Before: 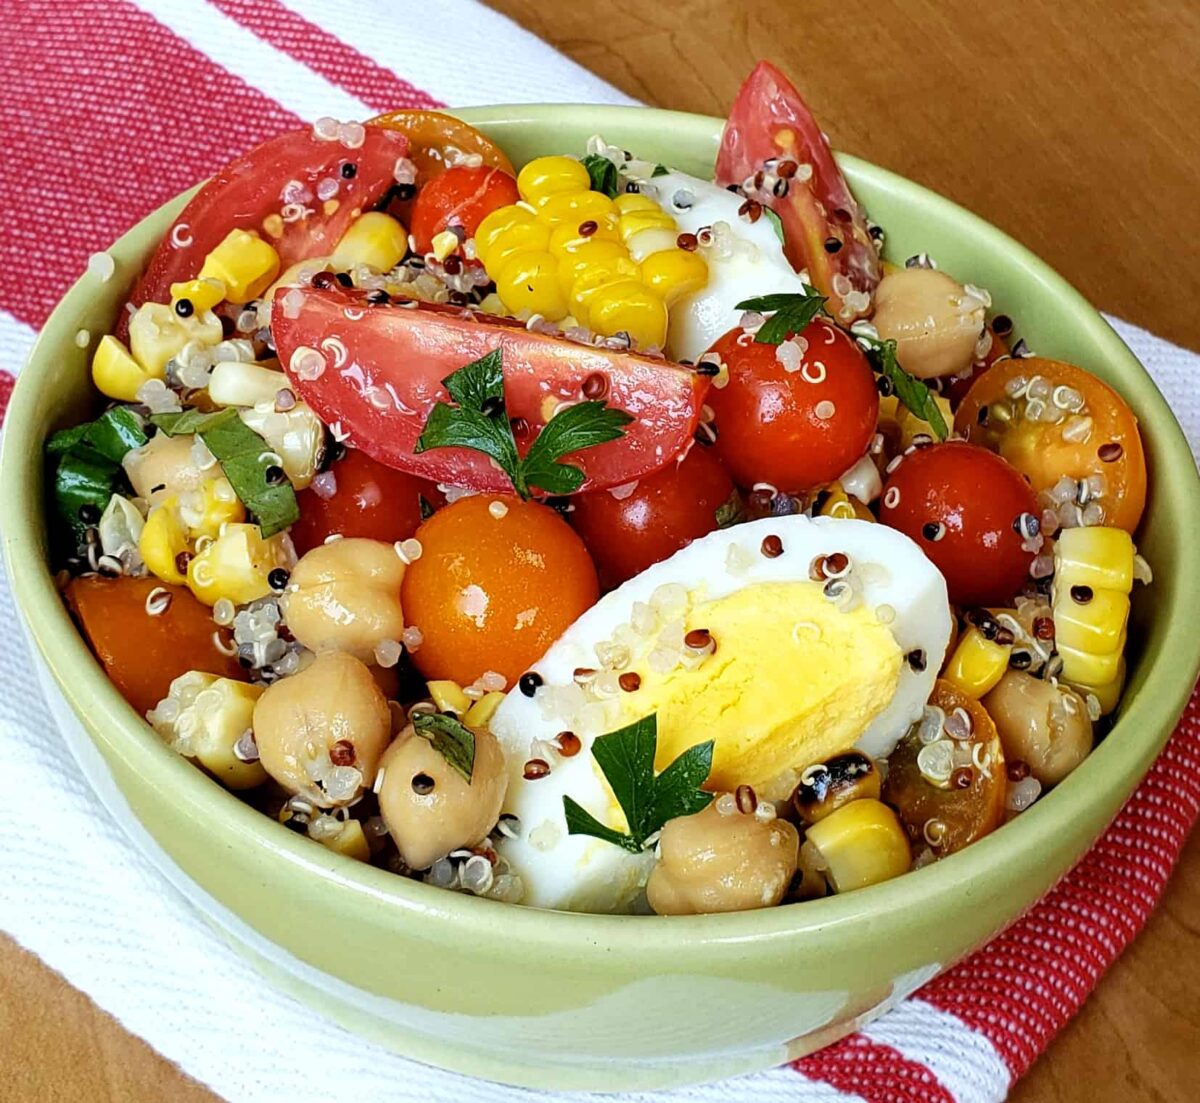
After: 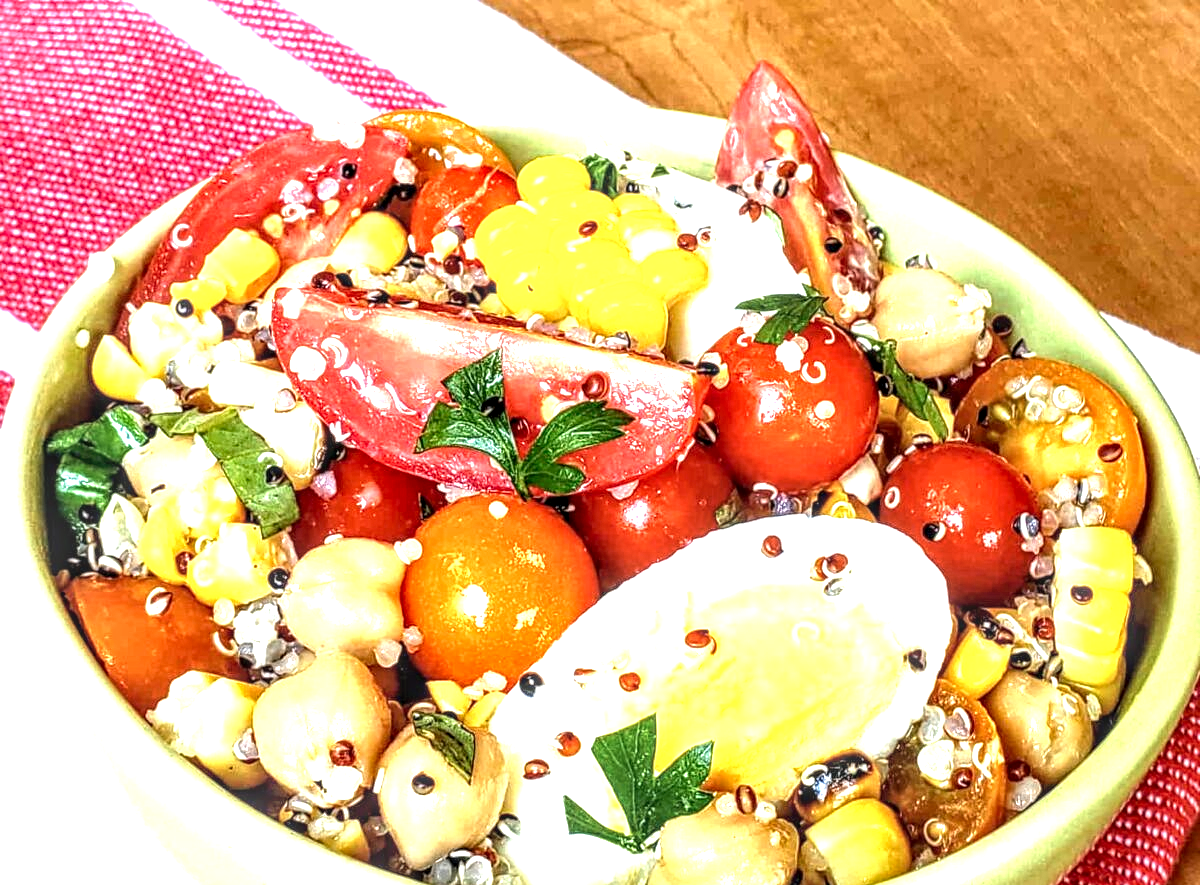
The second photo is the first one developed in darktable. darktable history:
crop: bottom 19.691%
exposure: black level correction 0, exposure 1.39 EV, compensate highlight preservation false
local contrast: highlights 6%, shadows 5%, detail 182%
